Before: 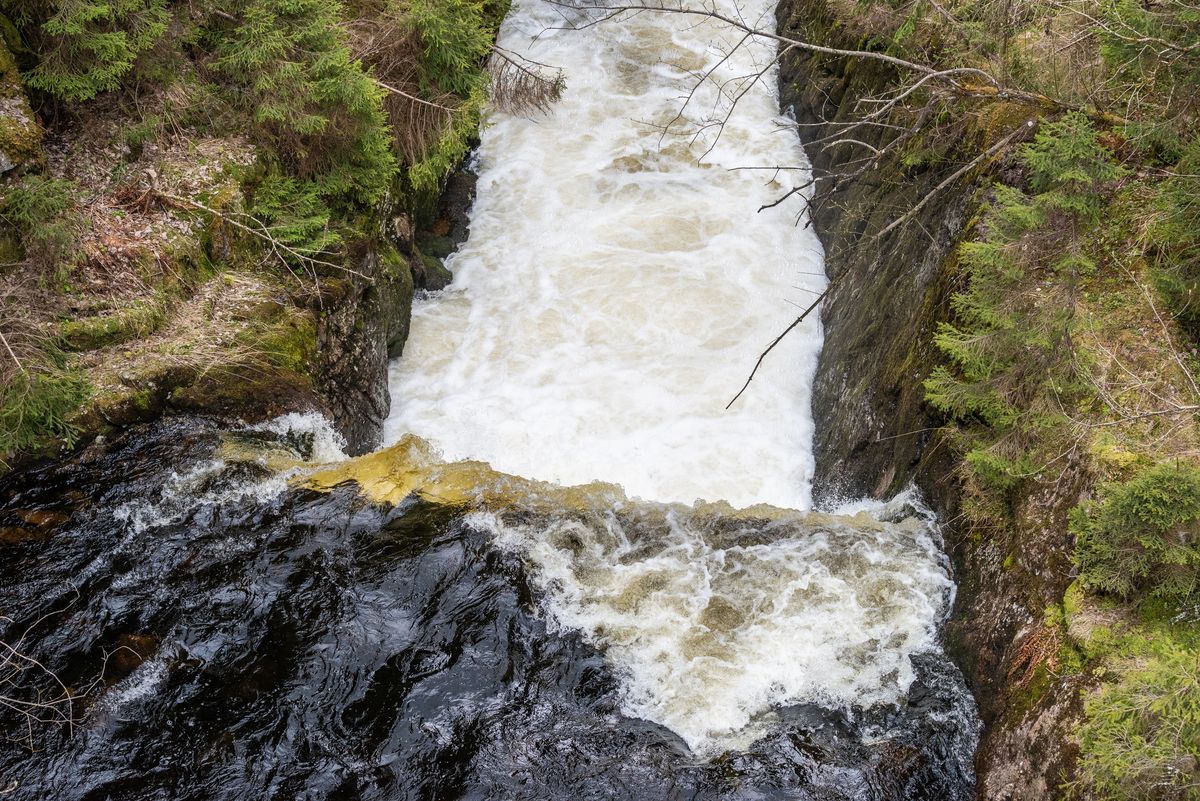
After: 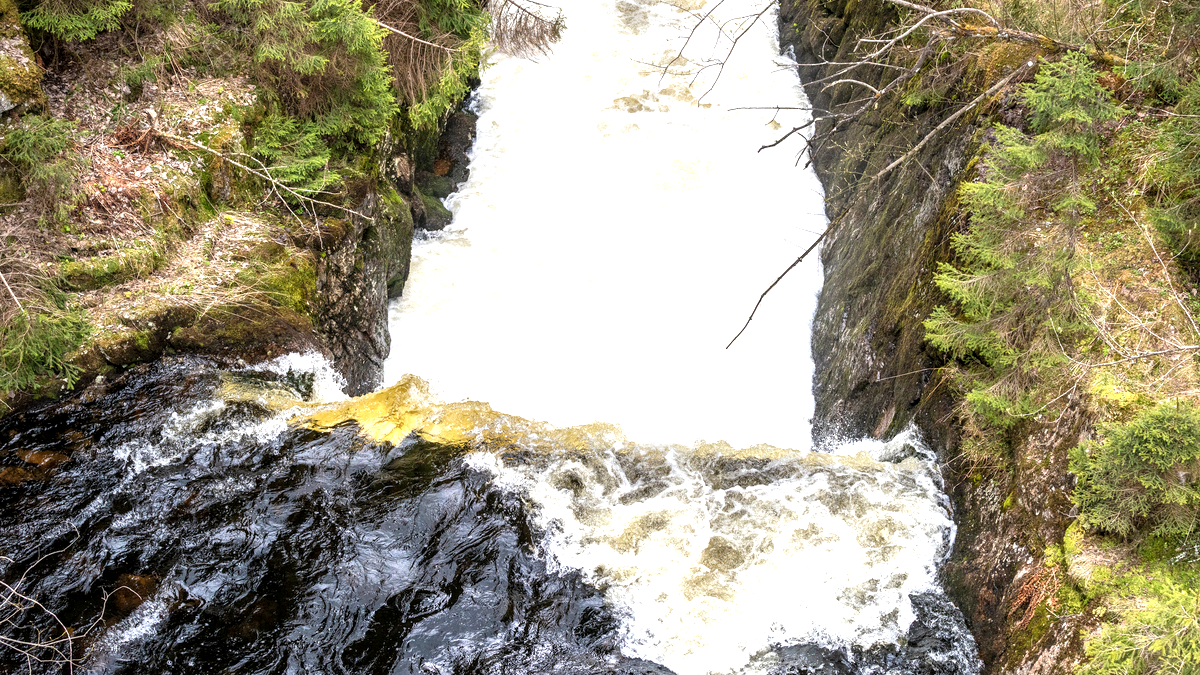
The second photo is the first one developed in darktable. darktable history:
exposure: black level correction 0.001, exposure 0.967 EV, compensate highlight preservation false
local contrast: highlights 103%, shadows 101%, detail 120%, midtone range 0.2
crop: top 7.594%, bottom 8.051%
